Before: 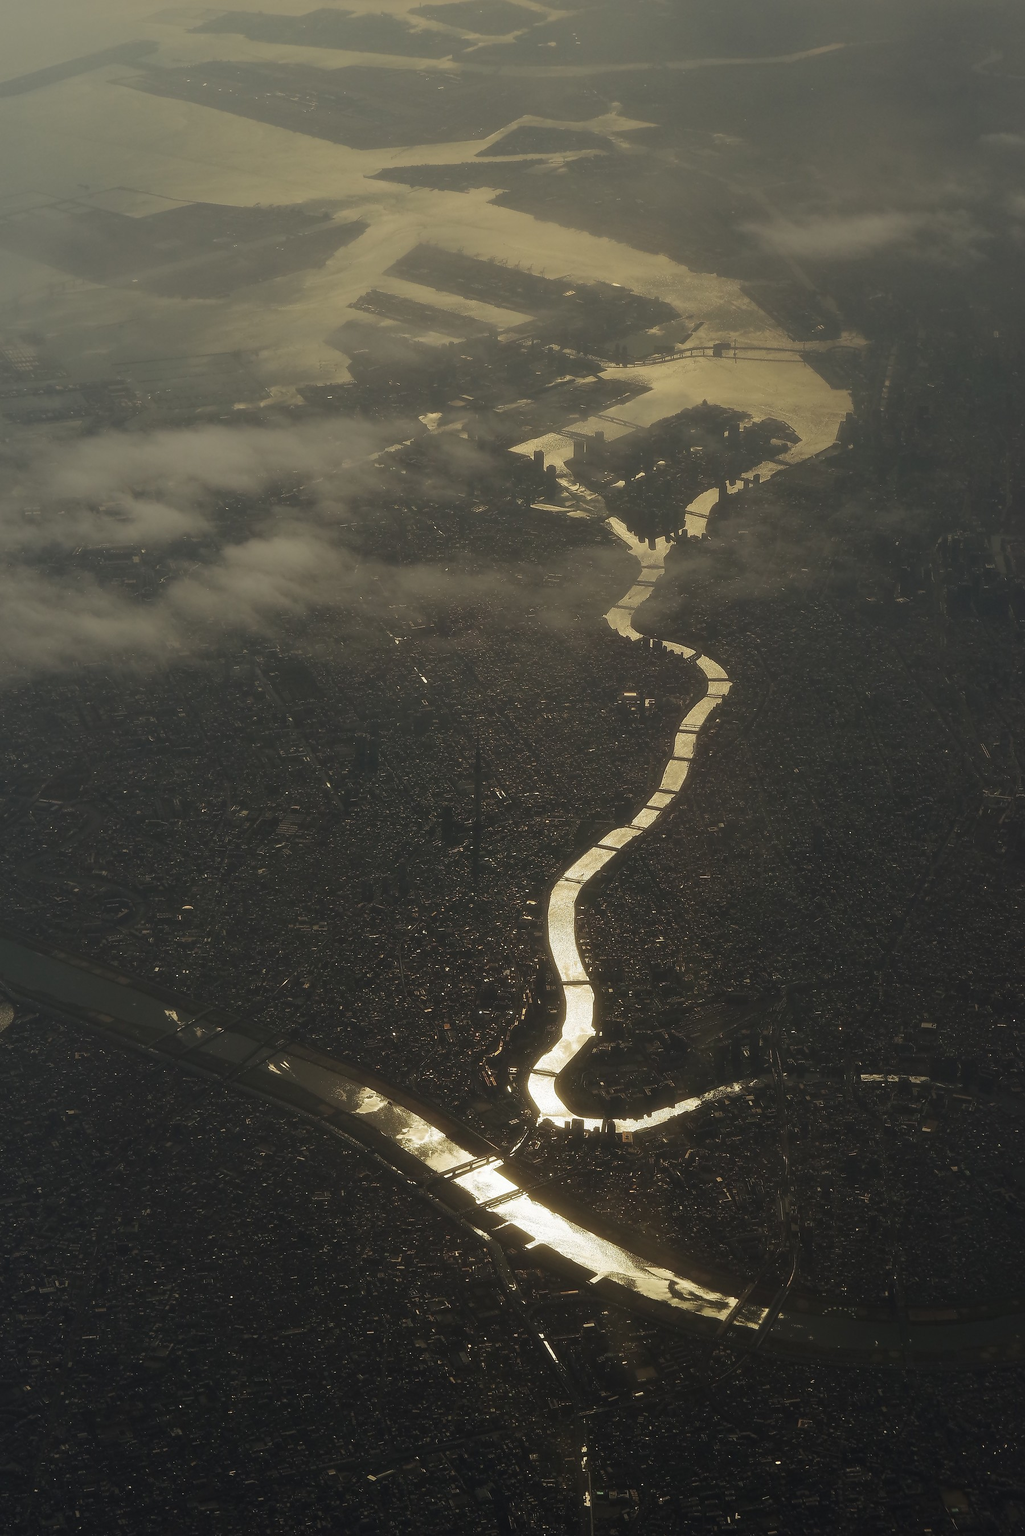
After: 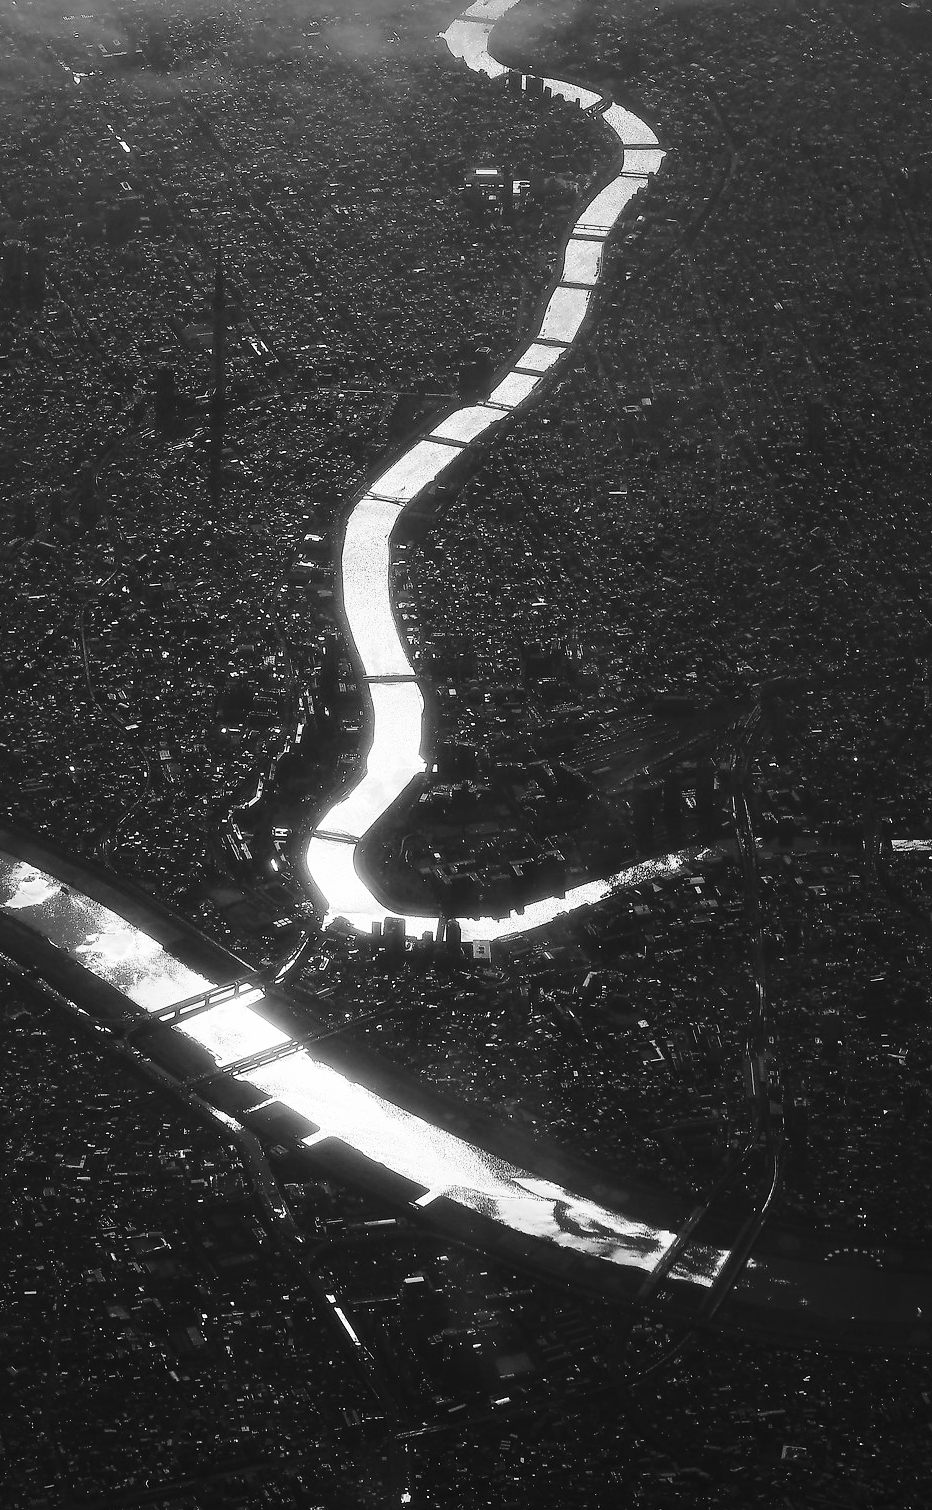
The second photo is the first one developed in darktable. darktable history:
base curve: curves: ch0 [(0, 0) (0.028, 0.03) (0.121, 0.232) (0.46, 0.748) (0.859, 0.968) (1, 1)]
contrast brightness saturation: contrast 0.11, saturation -0.17
crop: left 34.479%, top 38.822%, right 13.718%, bottom 5.172%
monochrome: on, module defaults
levels: mode automatic, gray 50.8%
